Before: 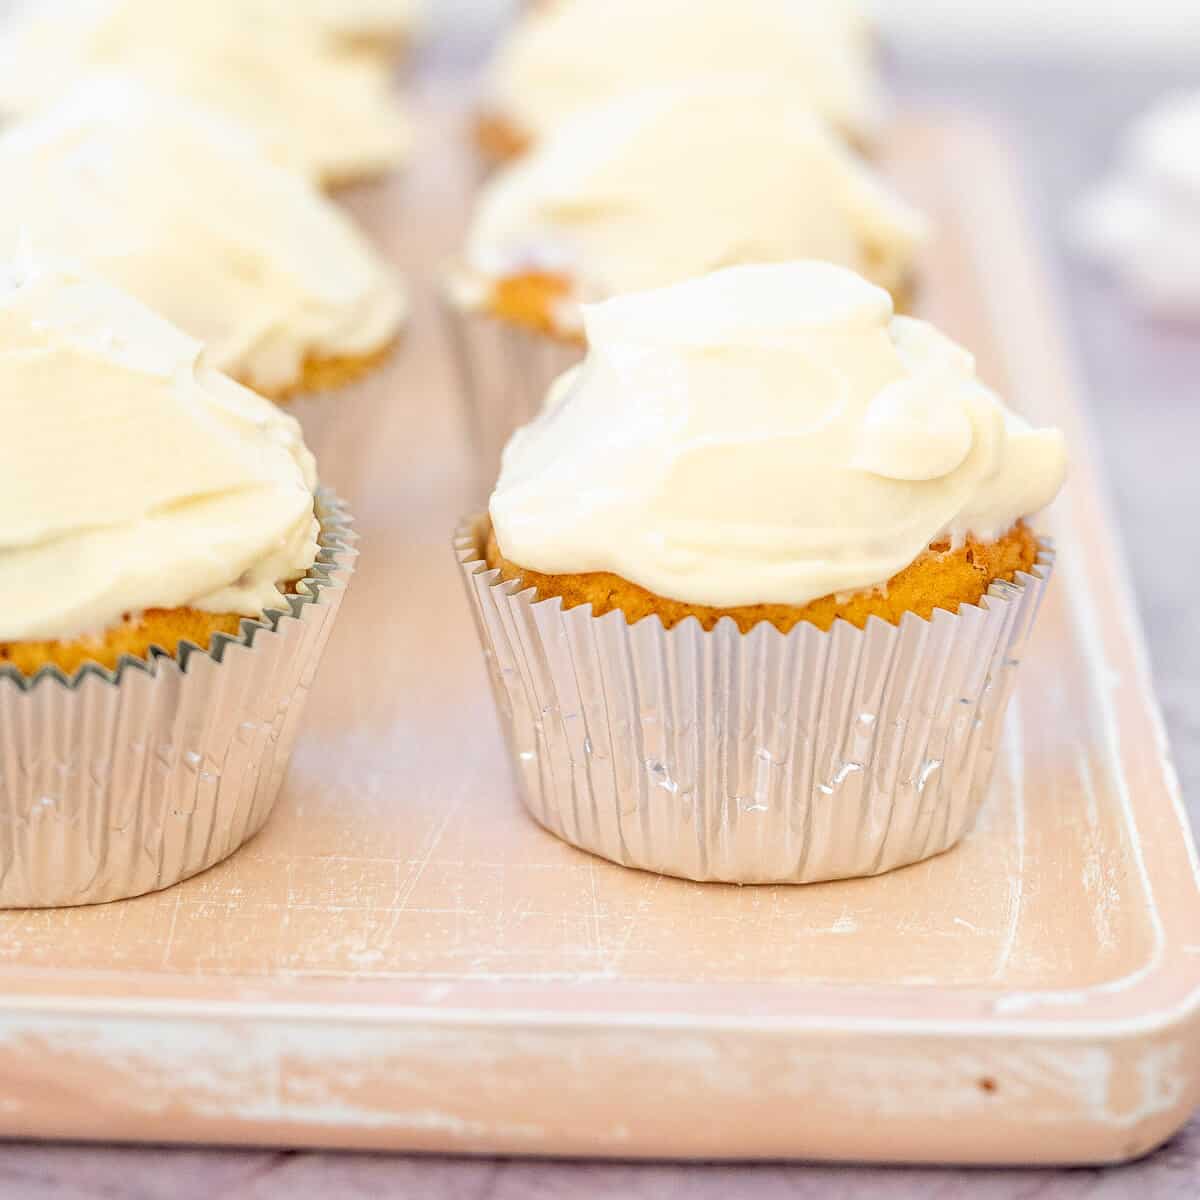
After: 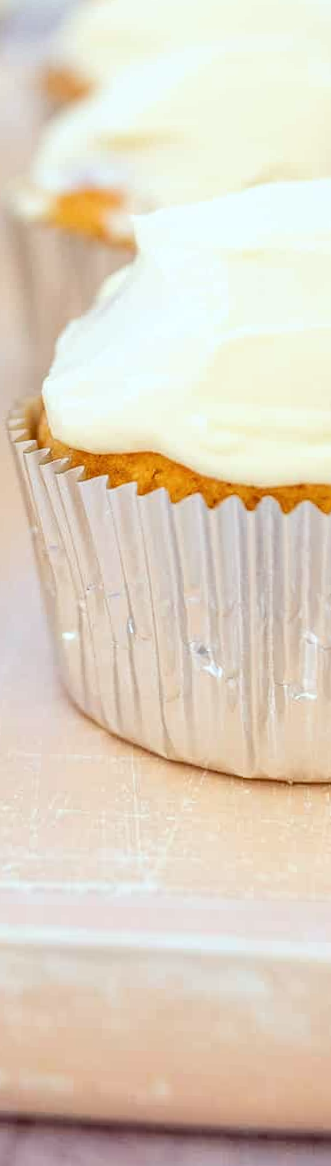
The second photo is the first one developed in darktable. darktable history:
rotate and perspective: rotation 0.72°, lens shift (vertical) -0.352, lens shift (horizontal) -0.051, crop left 0.152, crop right 0.859, crop top 0.019, crop bottom 0.964
crop: left 33.36%, right 33.36%
color correction: highlights a* -4.98, highlights b* -3.76, shadows a* 3.83, shadows b* 4.08
